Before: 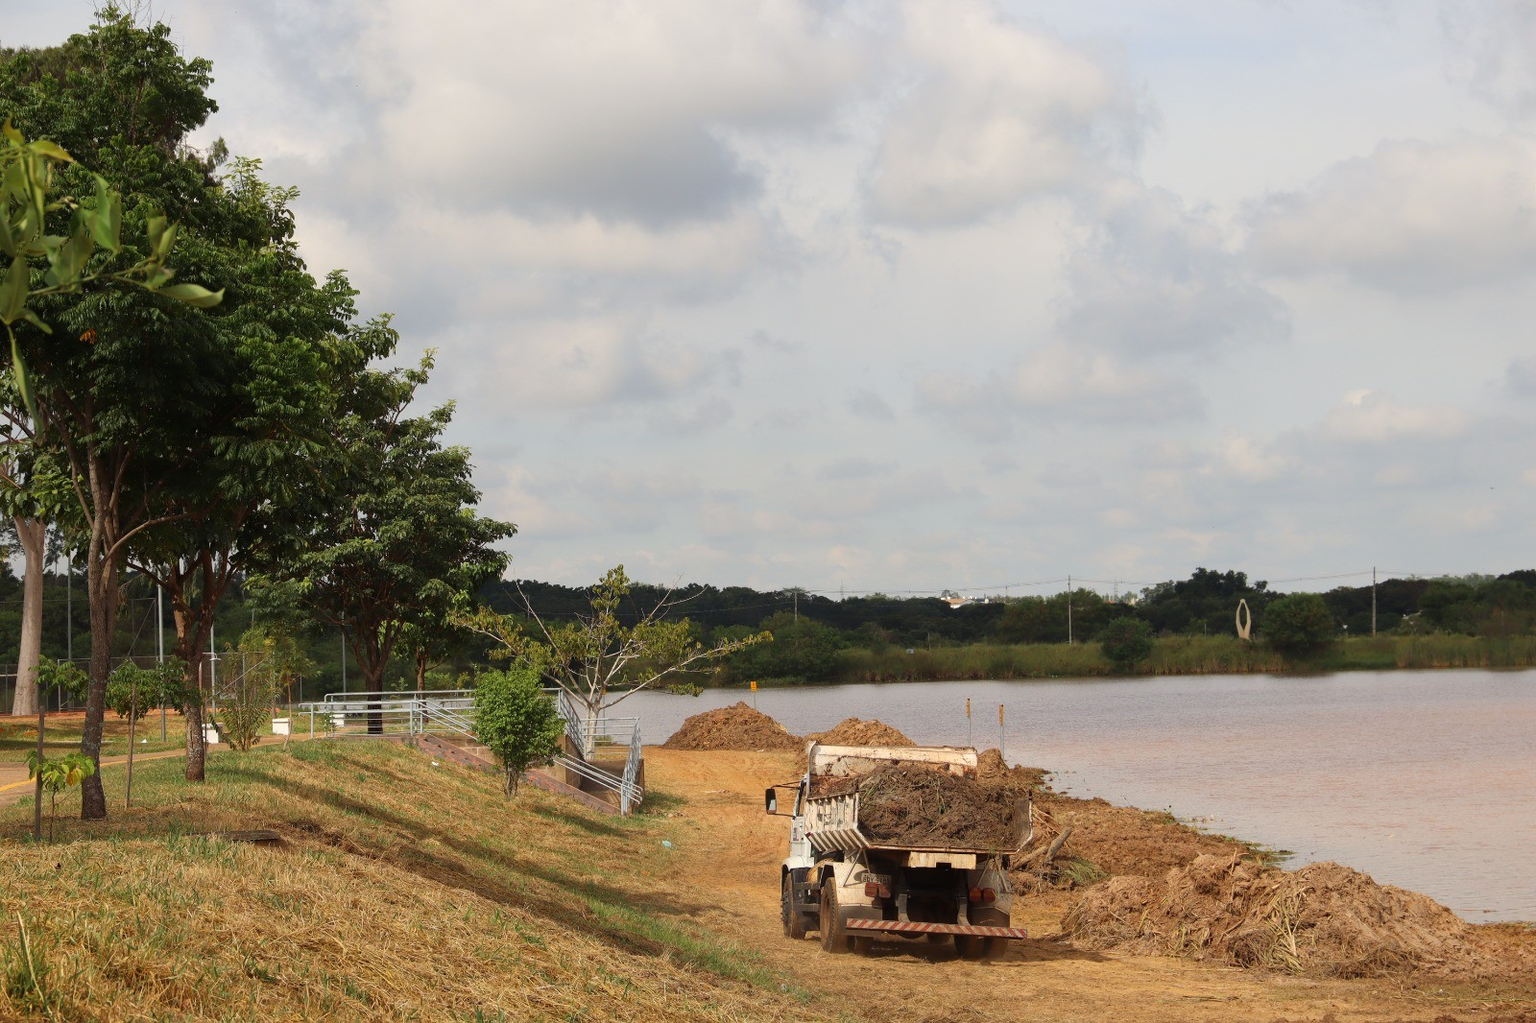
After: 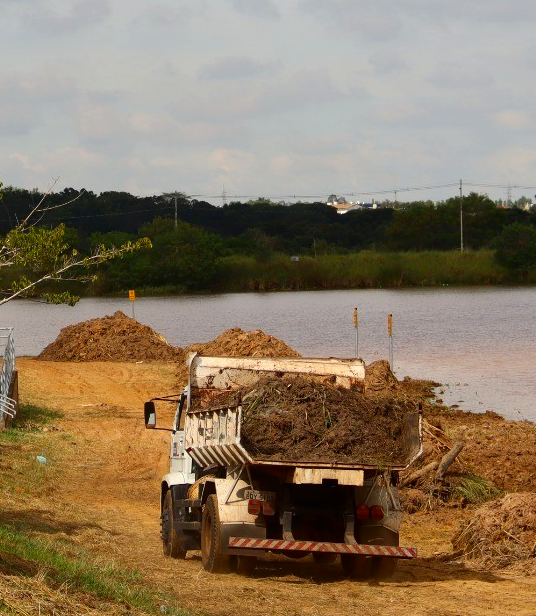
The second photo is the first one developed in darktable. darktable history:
crop: left 40.823%, top 39.481%, right 25.614%, bottom 2.649%
contrast brightness saturation: contrast 0.118, brightness -0.122, saturation 0.197
color balance rgb: perceptual saturation grading › global saturation 0.759%
